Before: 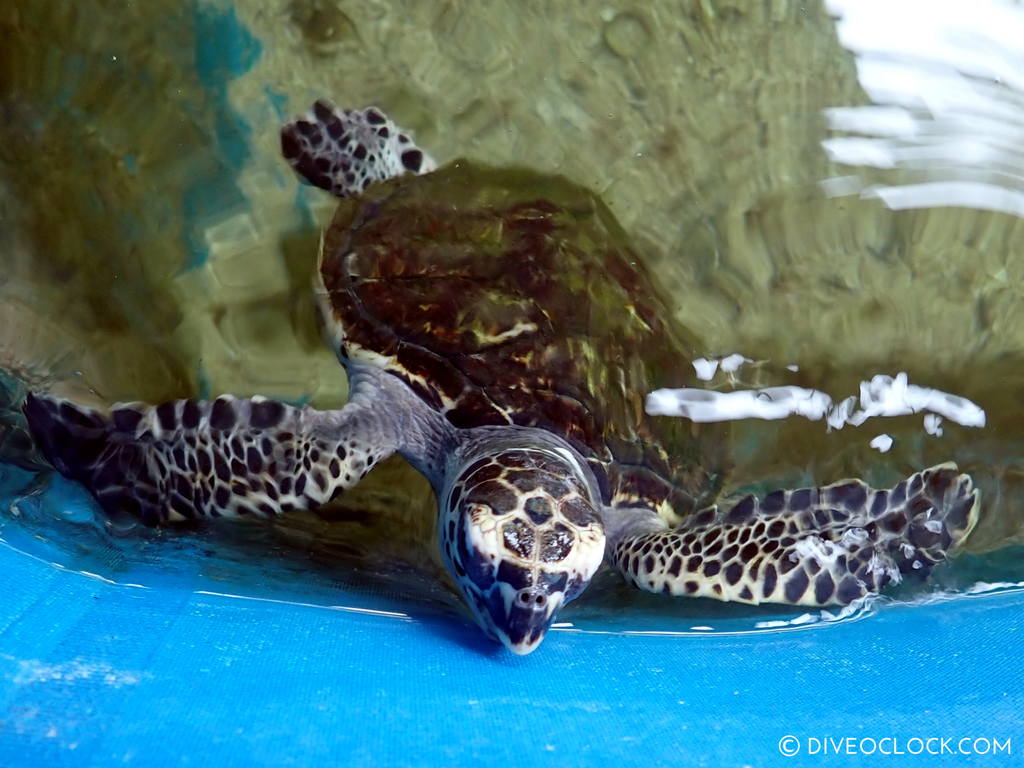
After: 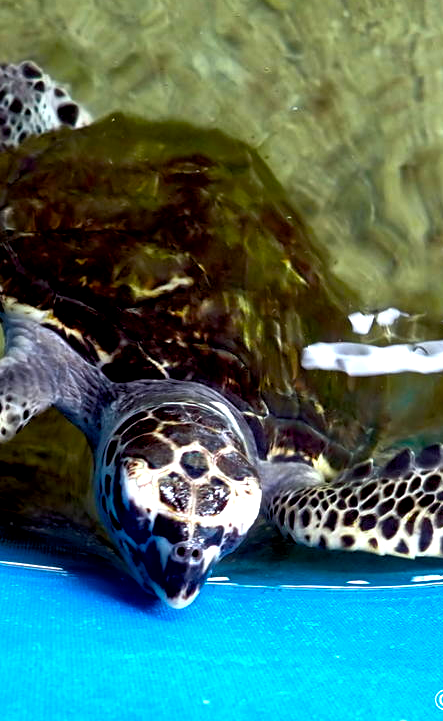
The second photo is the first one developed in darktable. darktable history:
crop: left 33.682%, top 6.048%, right 22.969%
exposure: black level correction 0.009, exposure 0.015 EV, compensate highlight preservation false
color balance rgb: shadows lift › chroma 1.018%, shadows lift › hue 241.77°, perceptual saturation grading › global saturation 29.676%, perceptual brilliance grading › global brilliance 21.701%, perceptual brilliance grading › shadows -34.54%
